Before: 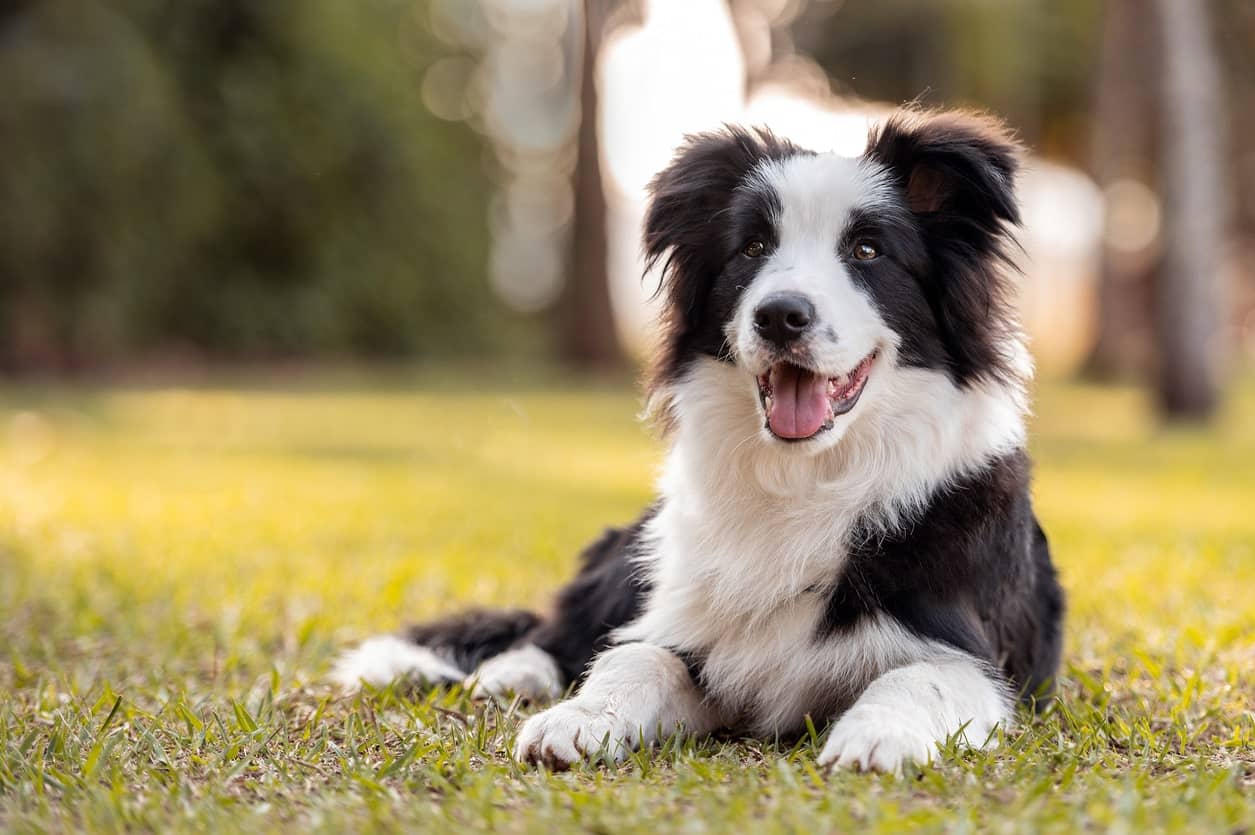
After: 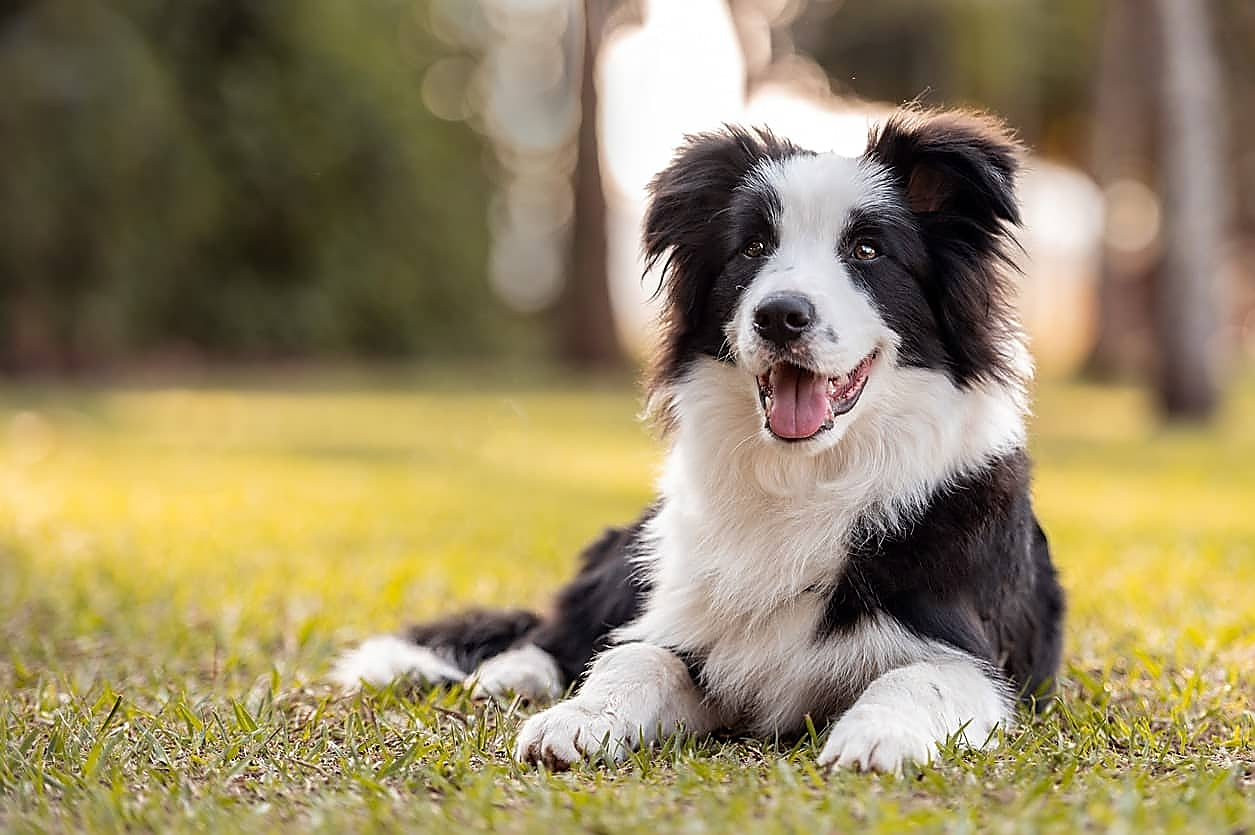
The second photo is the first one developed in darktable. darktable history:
sharpen: radius 1.4, amount 1.25, threshold 0.7
